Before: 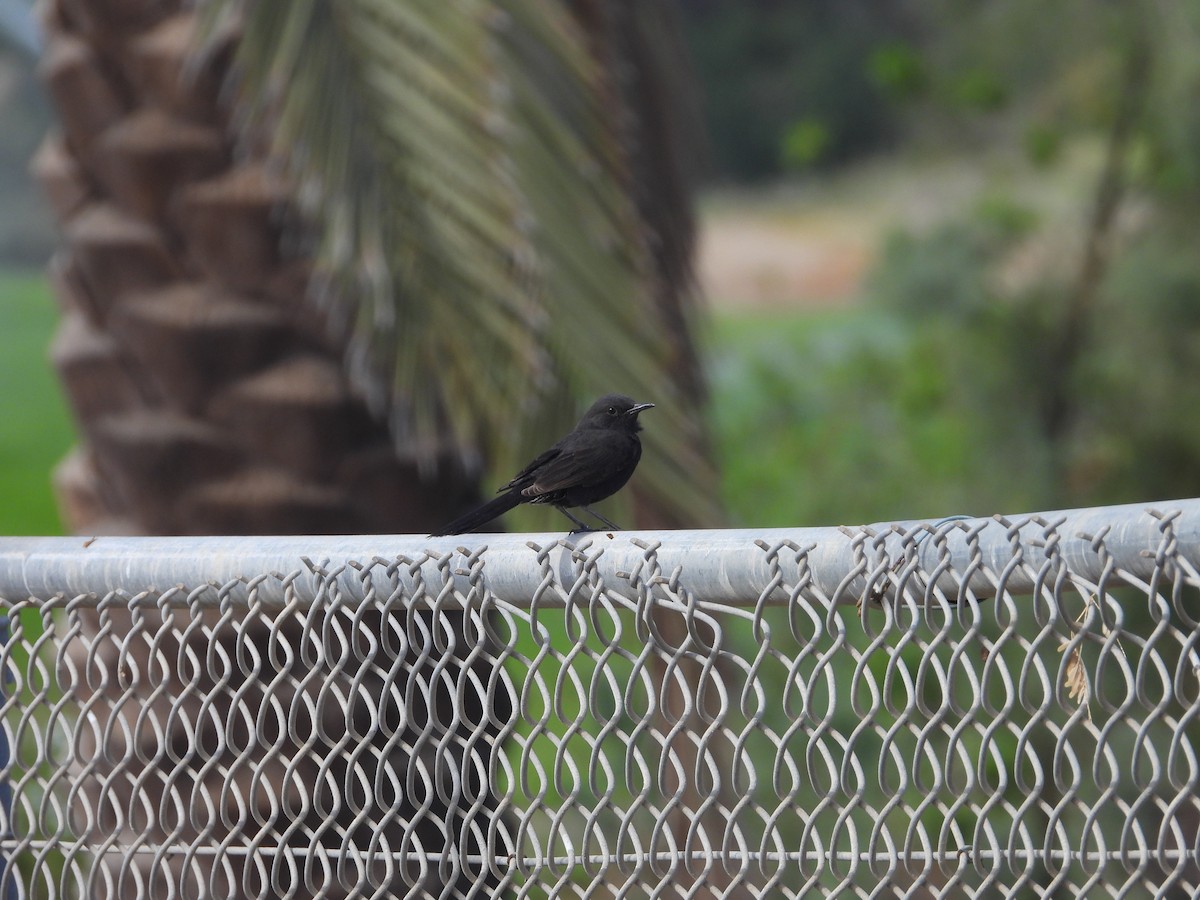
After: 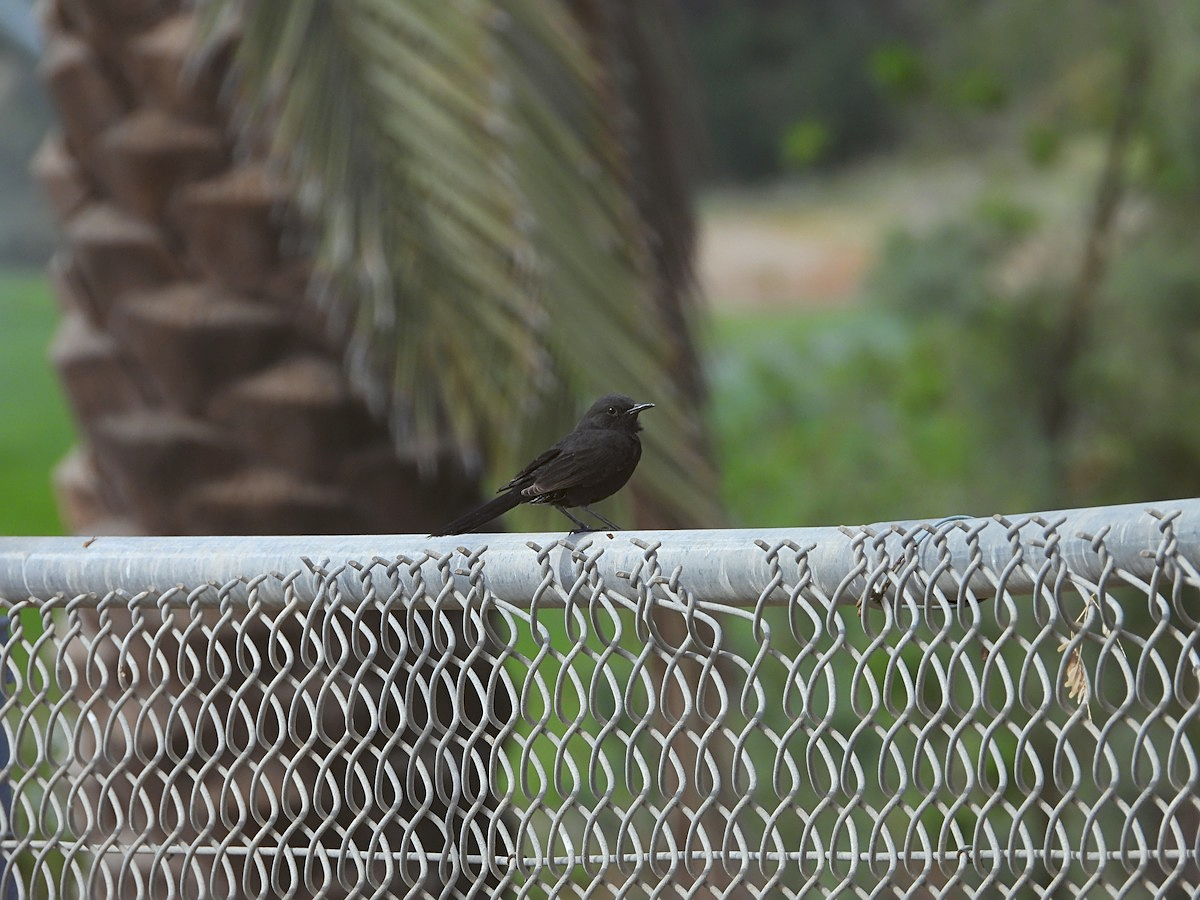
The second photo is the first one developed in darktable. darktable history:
sharpen: on, module defaults
color balance: lift [1.004, 1.002, 1.002, 0.998], gamma [1, 1.007, 1.002, 0.993], gain [1, 0.977, 1.013, 1.023], contrast -3.64%
